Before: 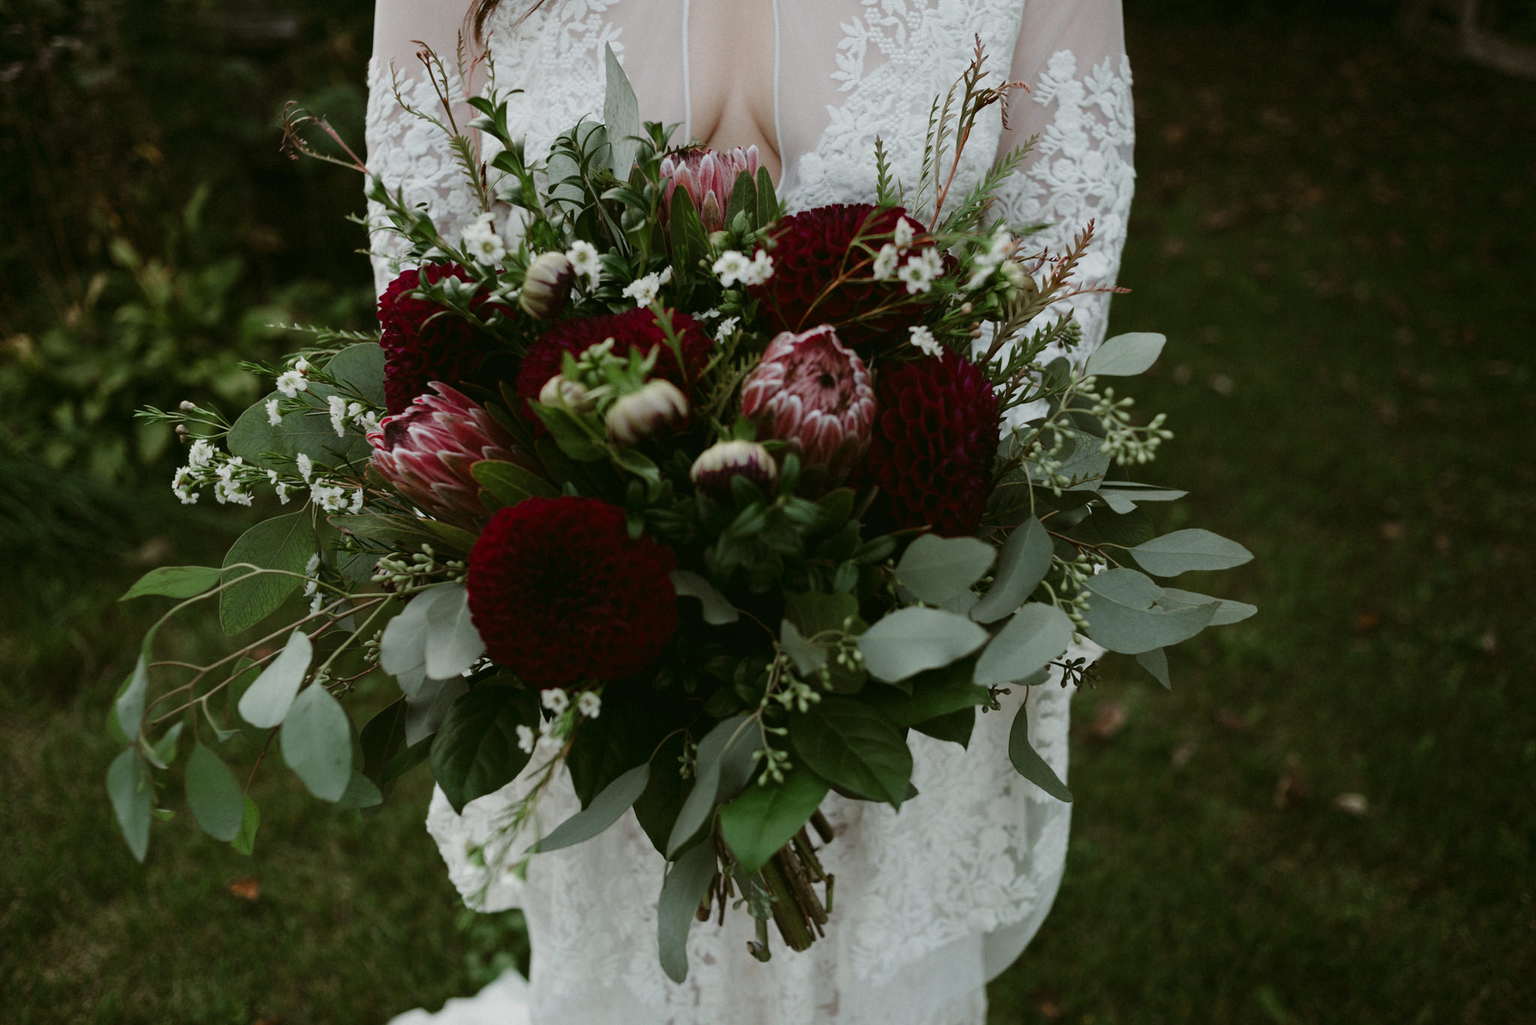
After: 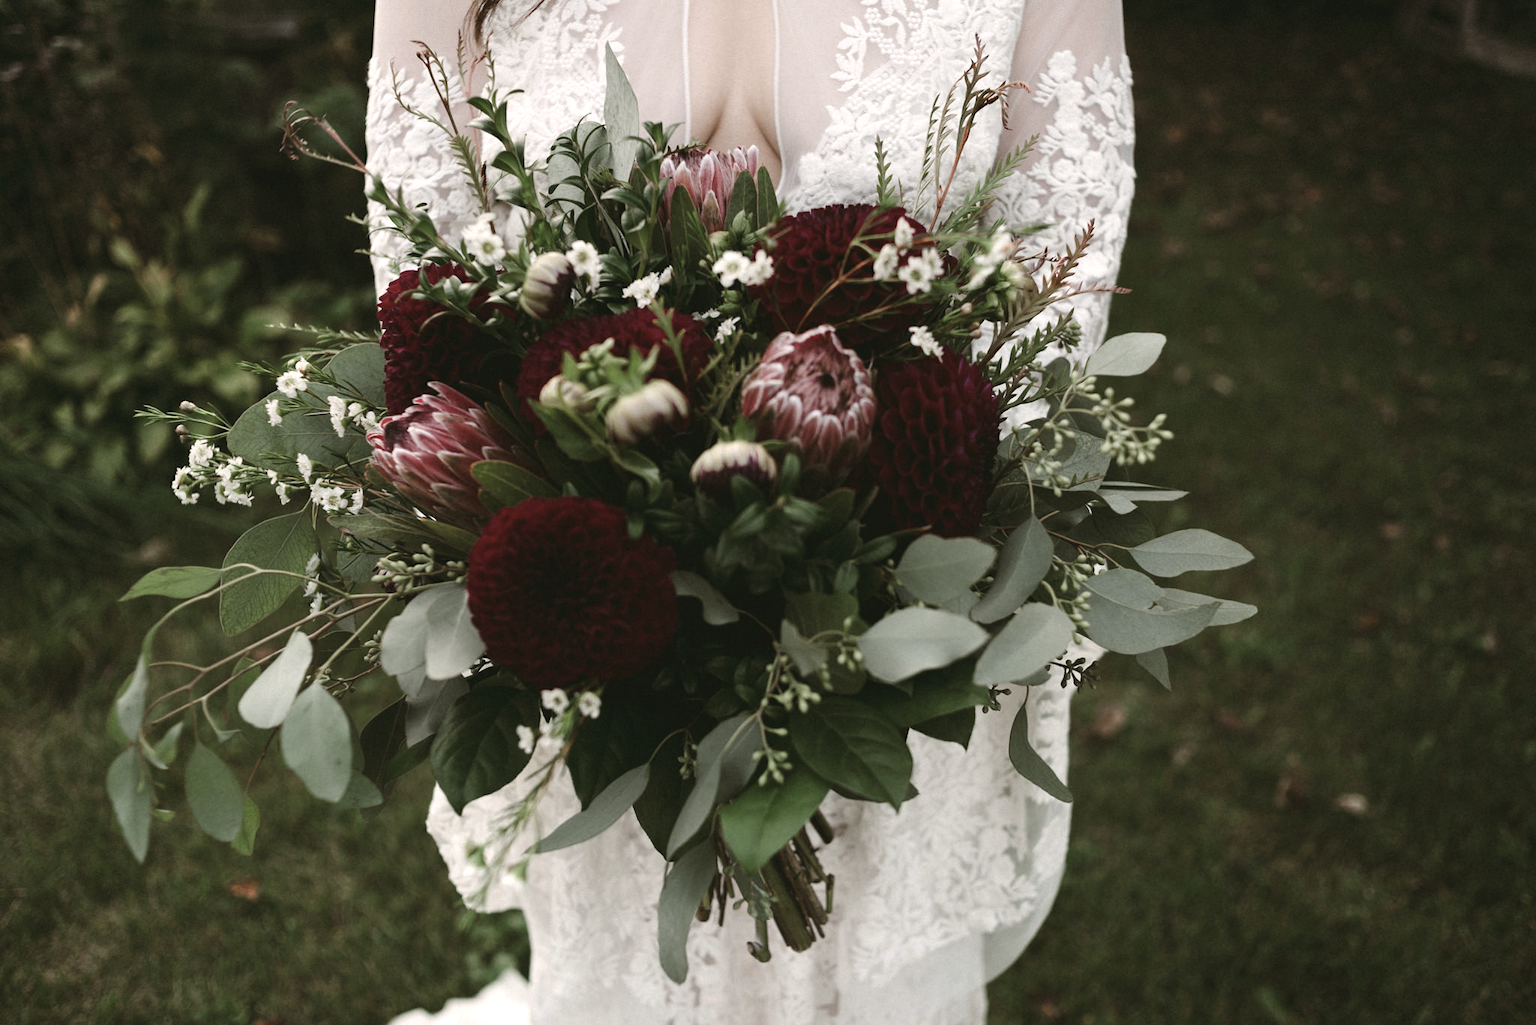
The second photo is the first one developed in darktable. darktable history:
color correction: highlights a* 5.5, highlights b* 5.23, saturation 0.681
levels: mode automatic, levels [0.062, 0.494, 0.925]
exposure: black level correction -0.002, exposure 0.705 EV, compensate highlight preservation false
